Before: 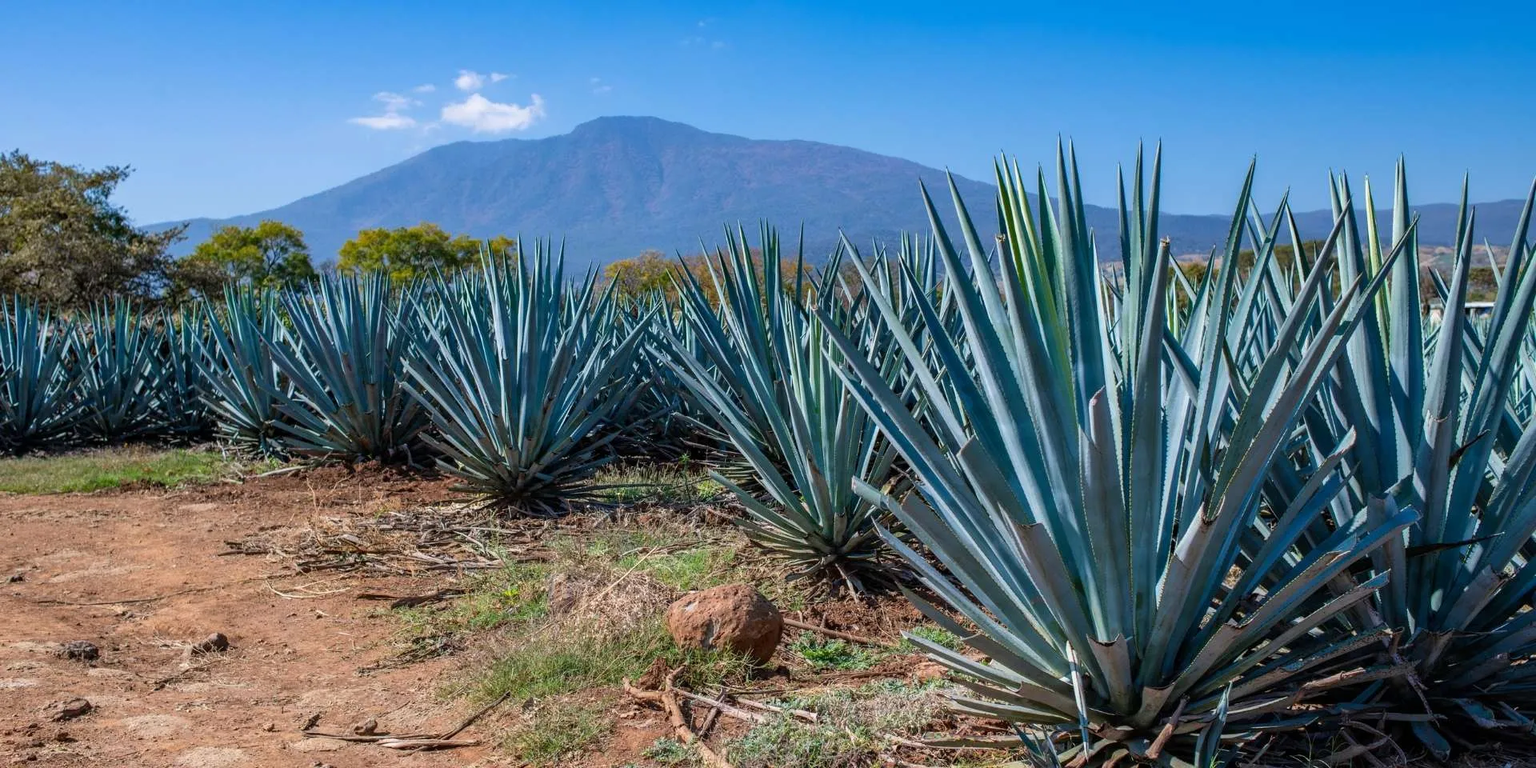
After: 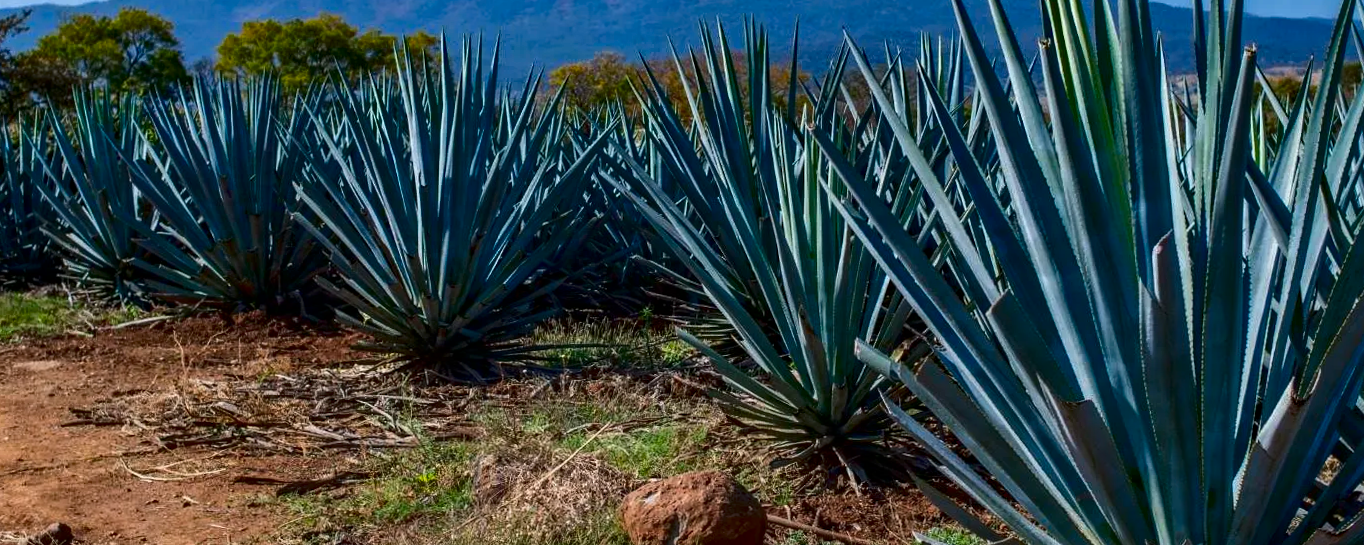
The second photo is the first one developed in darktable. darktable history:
contrast brightness saturation: contrast 0.13, brightness -0.24, saturation 0.14
crop: left 11.123%, top 27.61%, right 18.3%, bottom 17.034%
haze removal: compatibility mode true, adaptive false
rotate and perspective: rotation 0.8°, automatic cropping off
